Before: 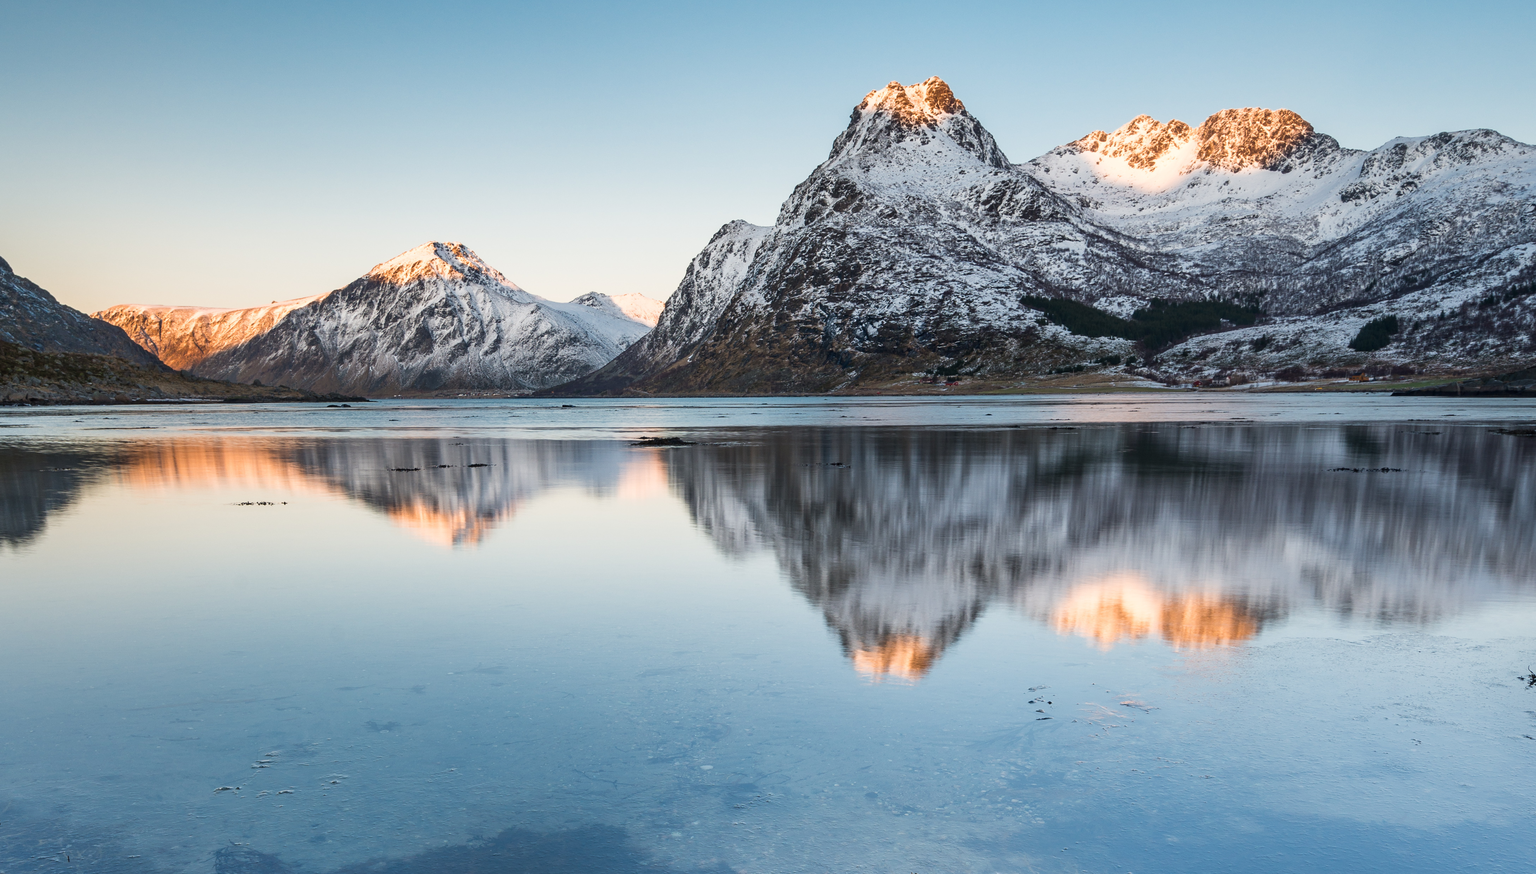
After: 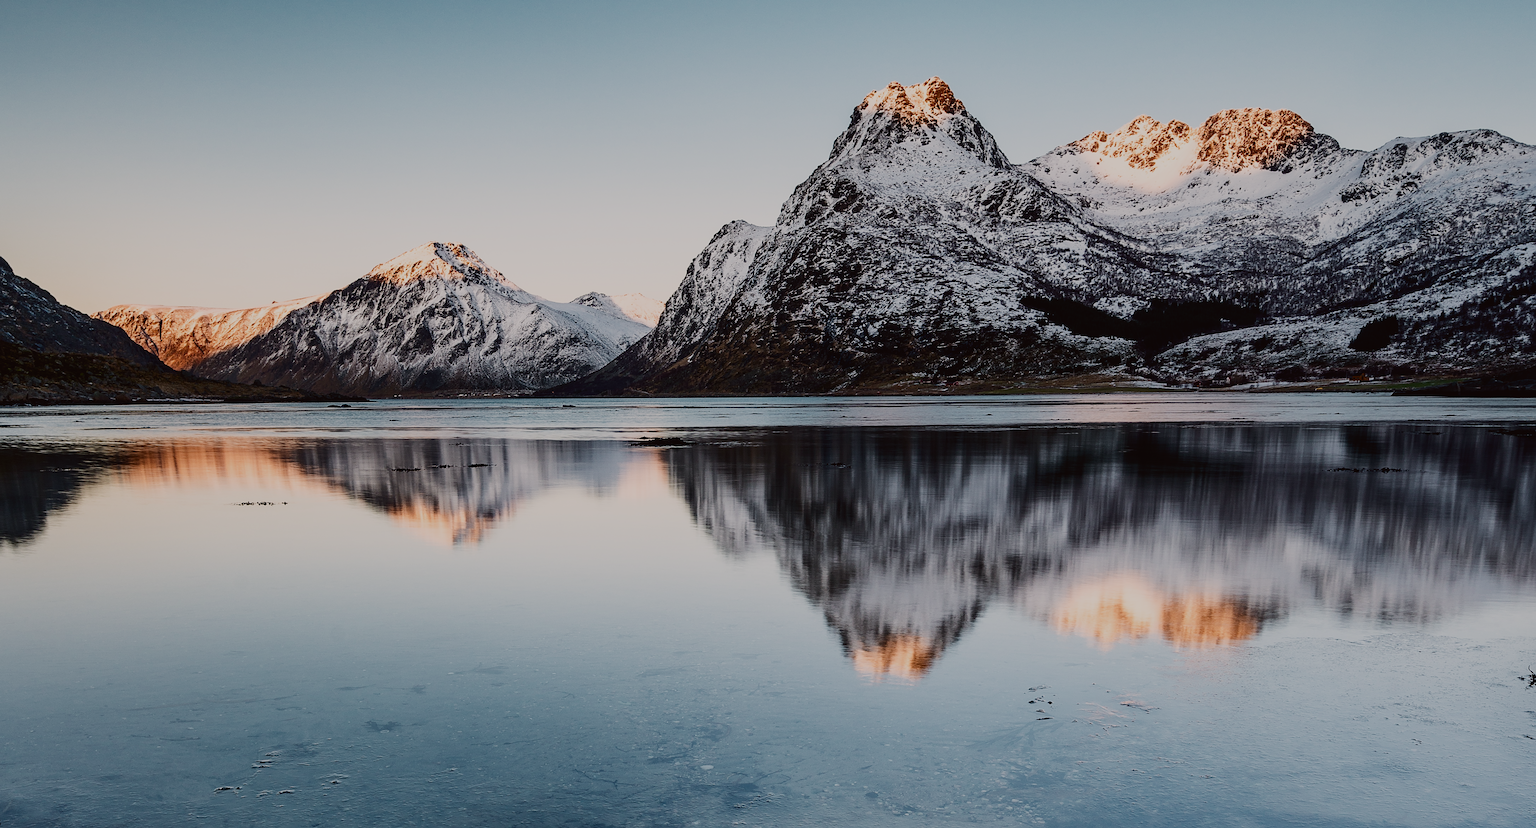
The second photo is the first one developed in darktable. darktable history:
exposure: compensate highlight preservation false
filmic rgb: middle gray luminance 29%, black relative exposure -10.3 EV, white relative exposure 5.5 EV, threshold 6 EV, target black luminance 0%, hardness 3.95, latitude 2.04%, contrast 1.132, highlights saturation mix 5%, shadows ↔ highlights balance 15.11%, preserve chrominance no, color science v3 (2019), use custom middle-gray values true, iterations of high-quality reconstruction 0, enable highlight reconstruction true
contrast brightness saturation: contrast 0.06, brightness -0.01, saturation -0.23
sharpen: on, module defaults
tone curve: curves: ch0 [(0, 0.019) (0.204, 0.162) (0.491, 0.519) (0.748, 0.765) (1, 0.919)]; ch1 [(0, 0) (0.179, 0.173) (0.322, 0.32) (0.442, 0.447) (0.496, 0.504) (0.566, 0.585) (0.761, 0.803) (1, 1)]; ch2 [(0, 0) (0.434, 0.447) (0.483, 0.487) (0.555, 0.563) (0.697, 0.68) (1, 1)], color space Lab, independent channels, preserve colors none
crop and rotate: top 0%, bottom 5.097%
color balance rgb: shadows fall-off 101%, linear chroma grading › mid-tones 7.63%, perceptual saturation grading › mid-tones 11.68%, mask middle-gray fulcrum 22.45%, global vibrance 10.11%, saturation formula JzAzBz (2021)
